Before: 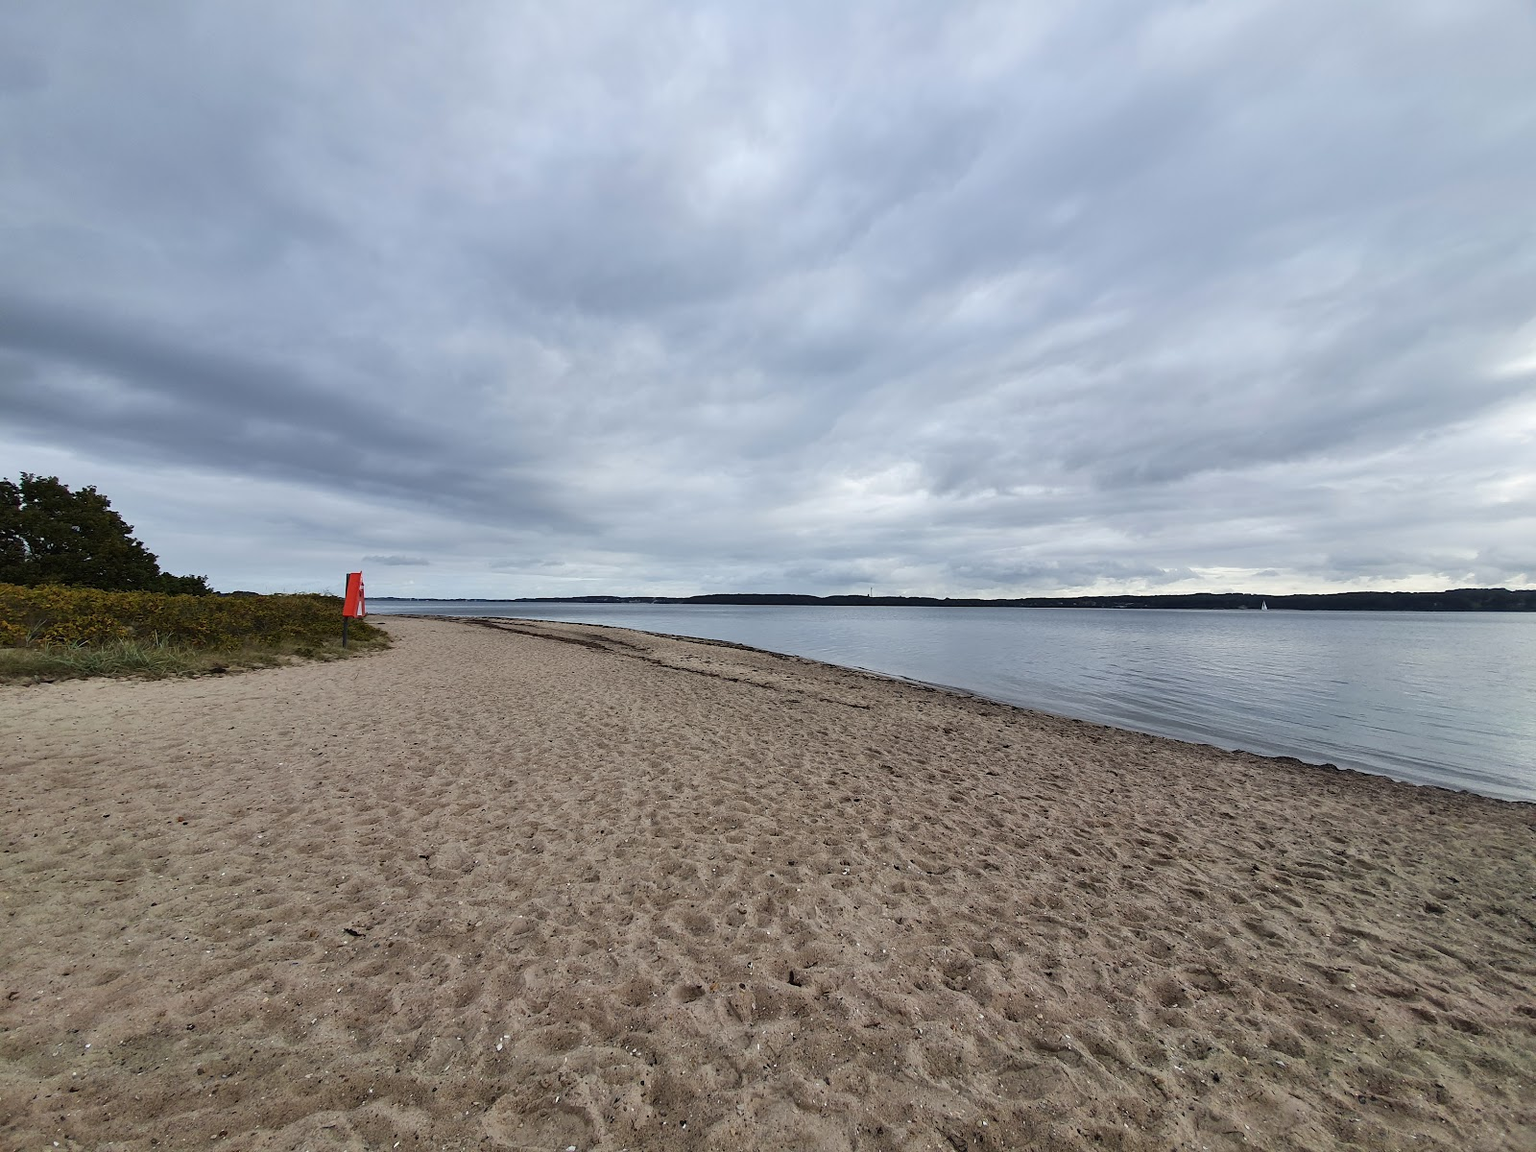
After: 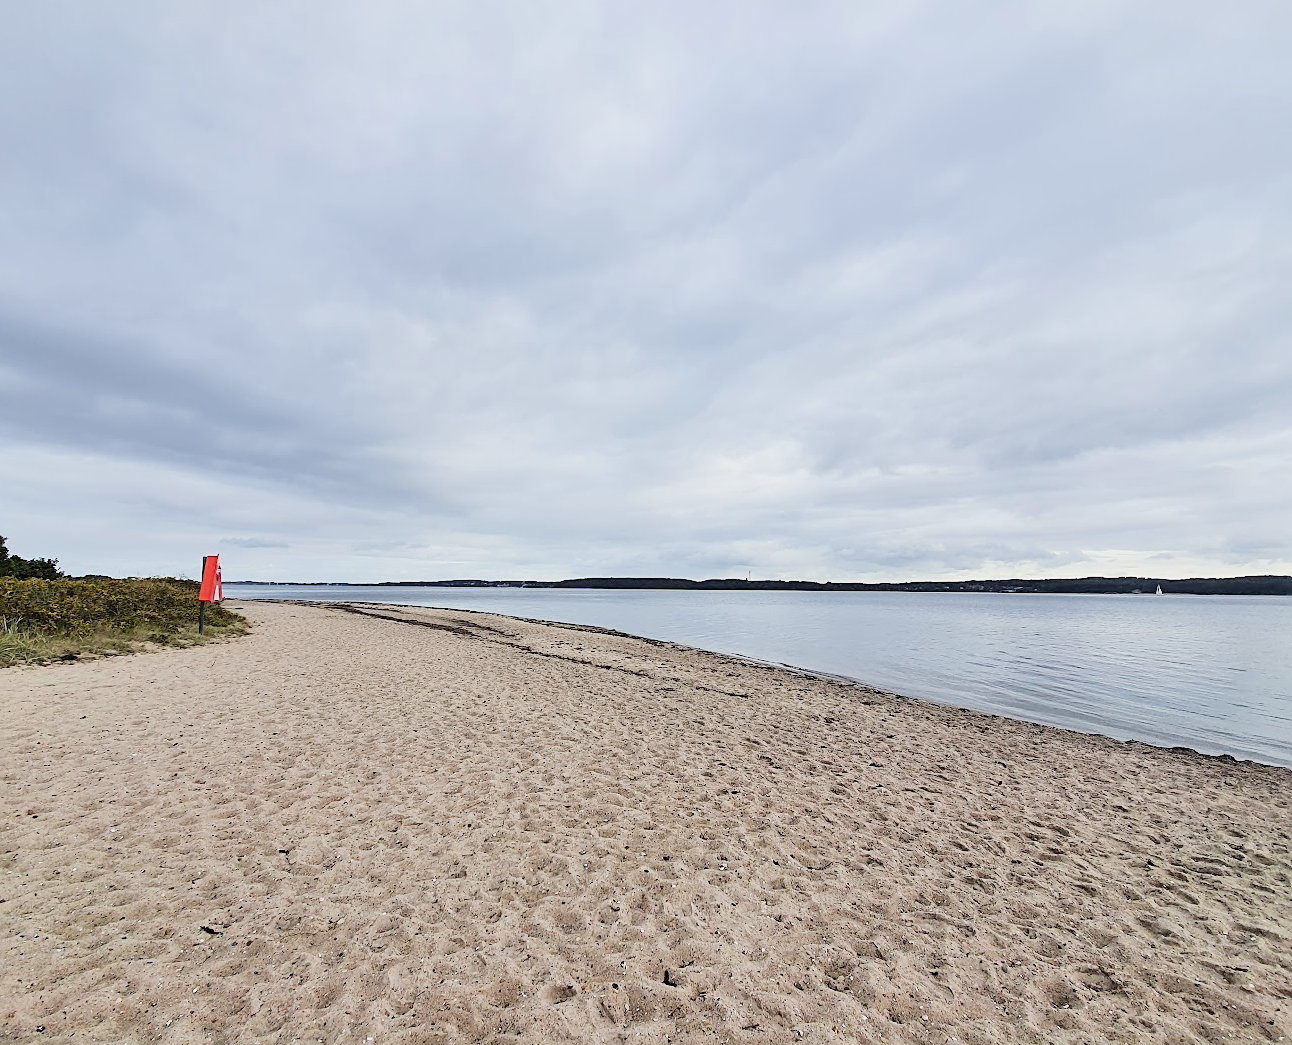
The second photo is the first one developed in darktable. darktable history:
sharpen: on, module defaults
exposure: black level correction 0, exposure 1.292 EV, compensate highlight preservation false
crop: left 9.929%, top 3.472%, right 9.309%, bottom 9.412%
filmic rgb: black relative exposure -7.12 EV, white relative exposure 5.39 EV, hardness 3.03
